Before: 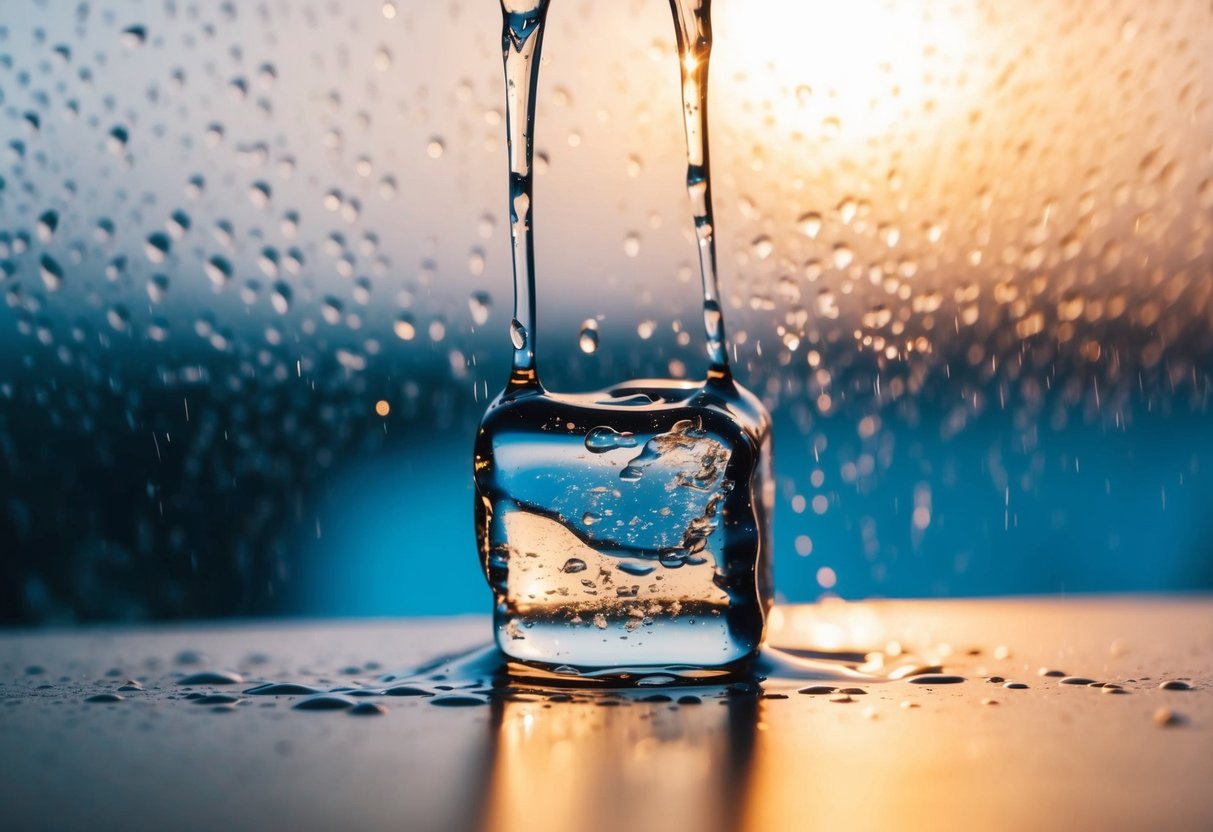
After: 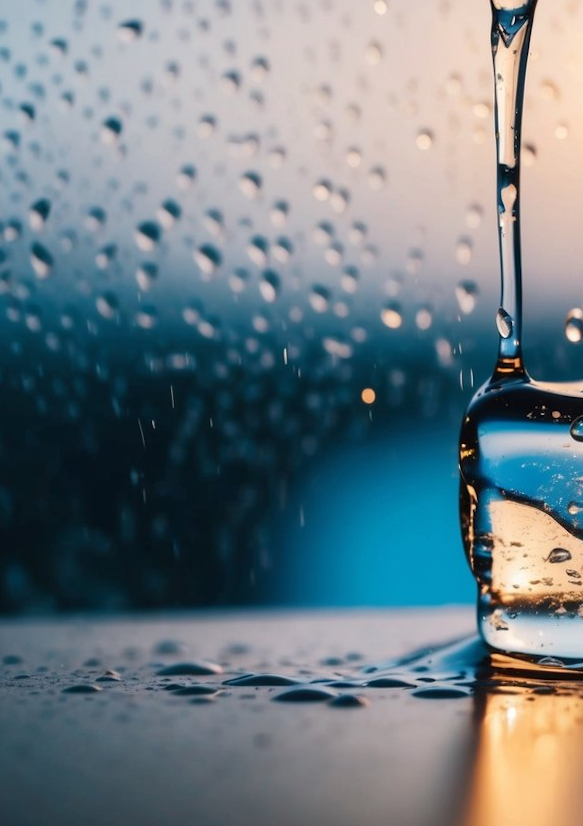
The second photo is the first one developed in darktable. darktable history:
crop and rotate: left 0%, top 0%, right 50.845%
rotate and perspective: rotation 0.226°, lens shift (vertical) -0.042, crop left 0.023, crop right 0.982, crop top 0.006, crop bottom 0.994
